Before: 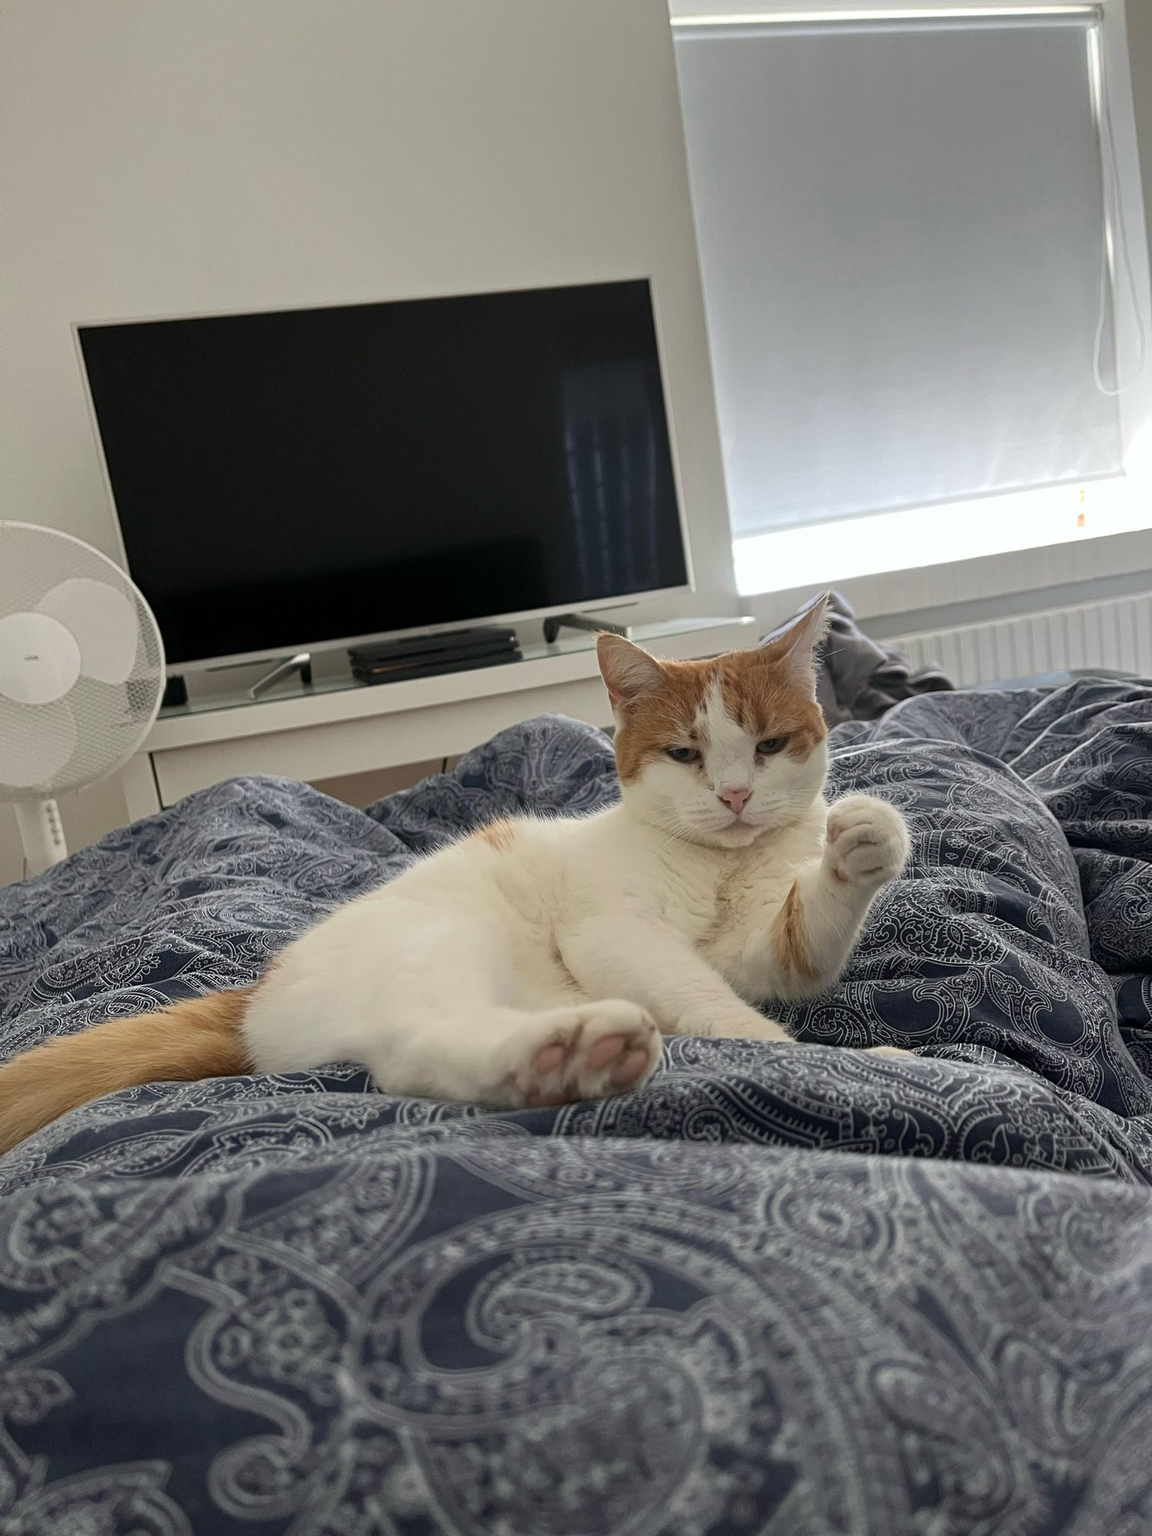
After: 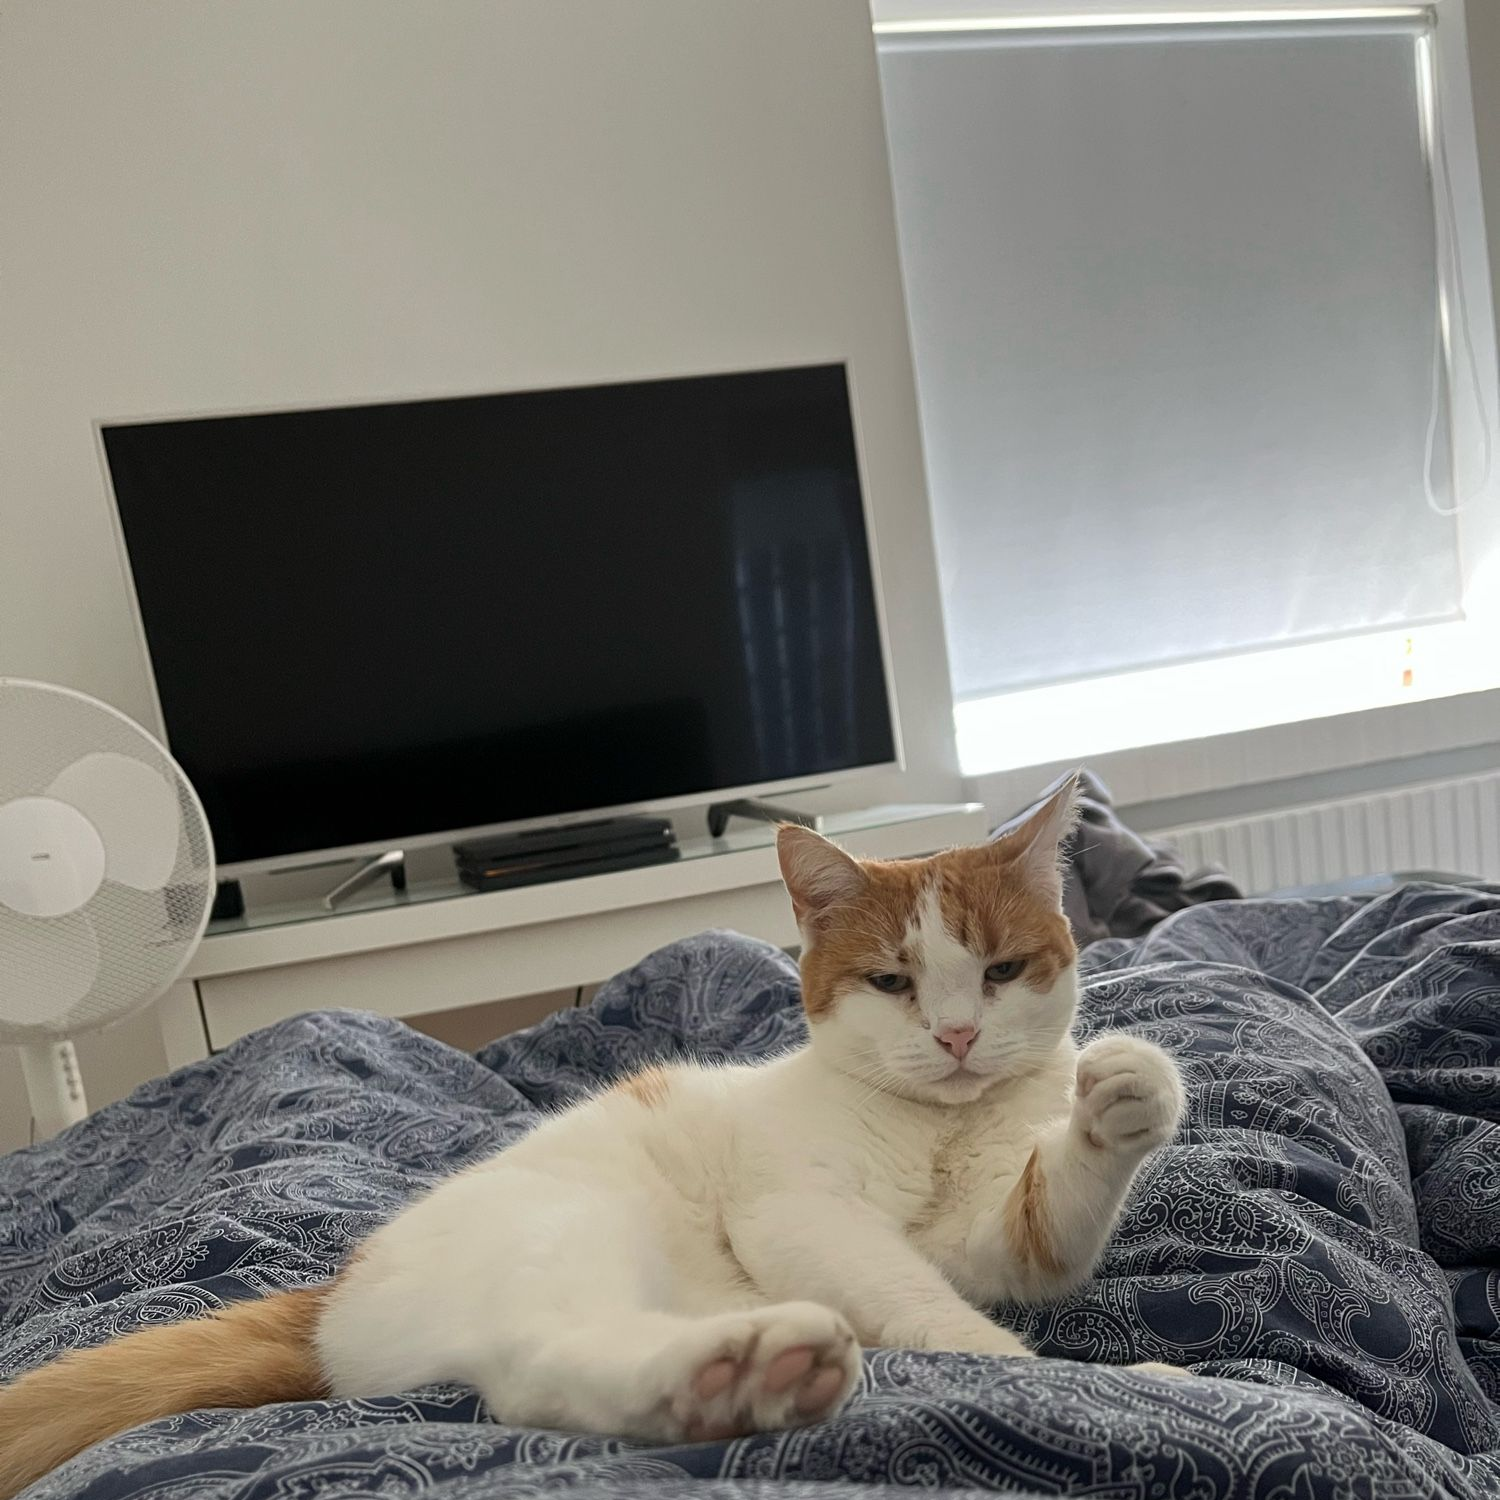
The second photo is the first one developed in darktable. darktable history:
crop: bottom 24.988%
exposure: compensate highlight preservation false
